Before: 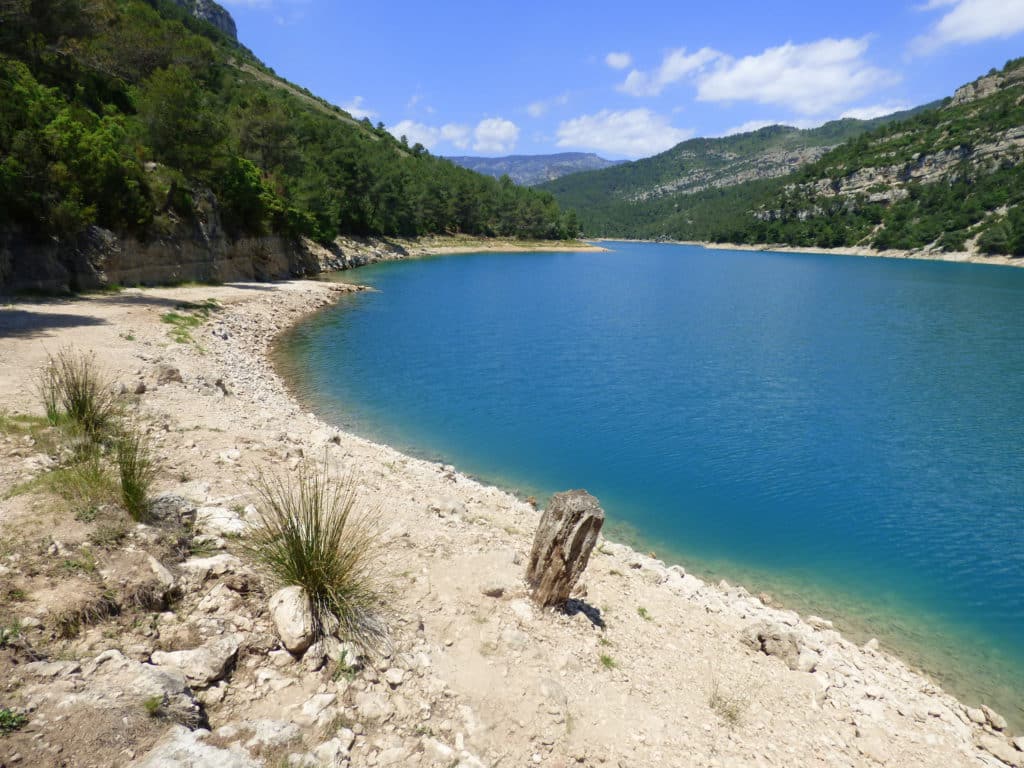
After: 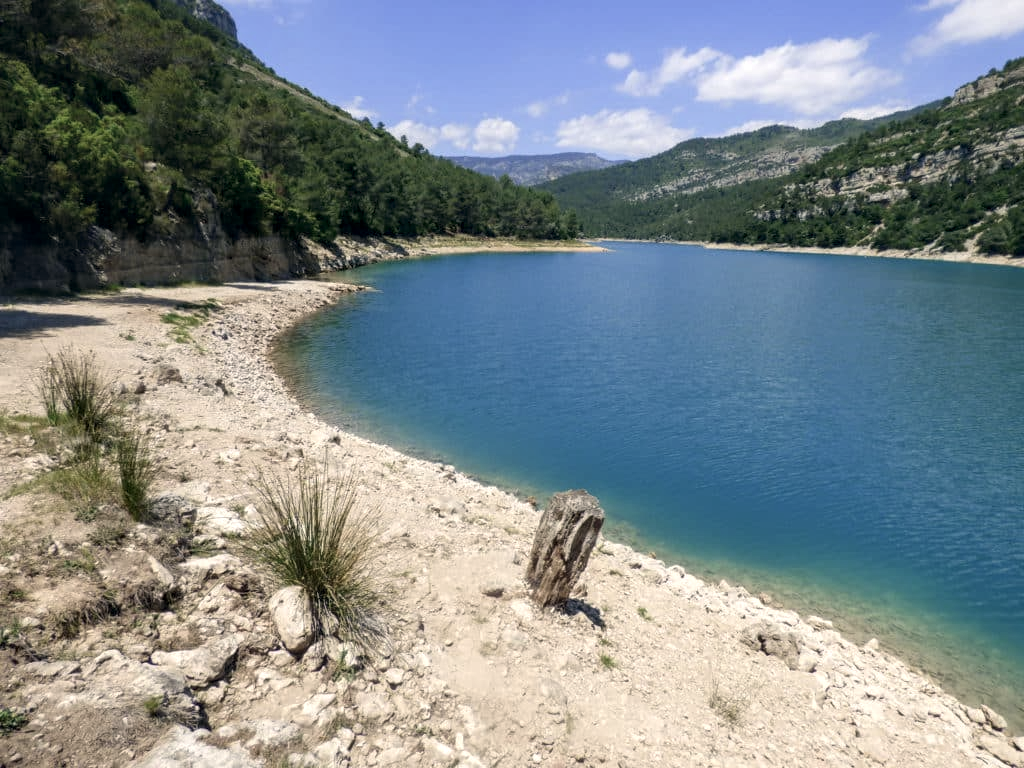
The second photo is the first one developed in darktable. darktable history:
local contrast: detail 130%
color correction: highlights a* 2.79, highlights b* 5, shadows a* -2.23, shadows b* -4.89, saturation 0.79
